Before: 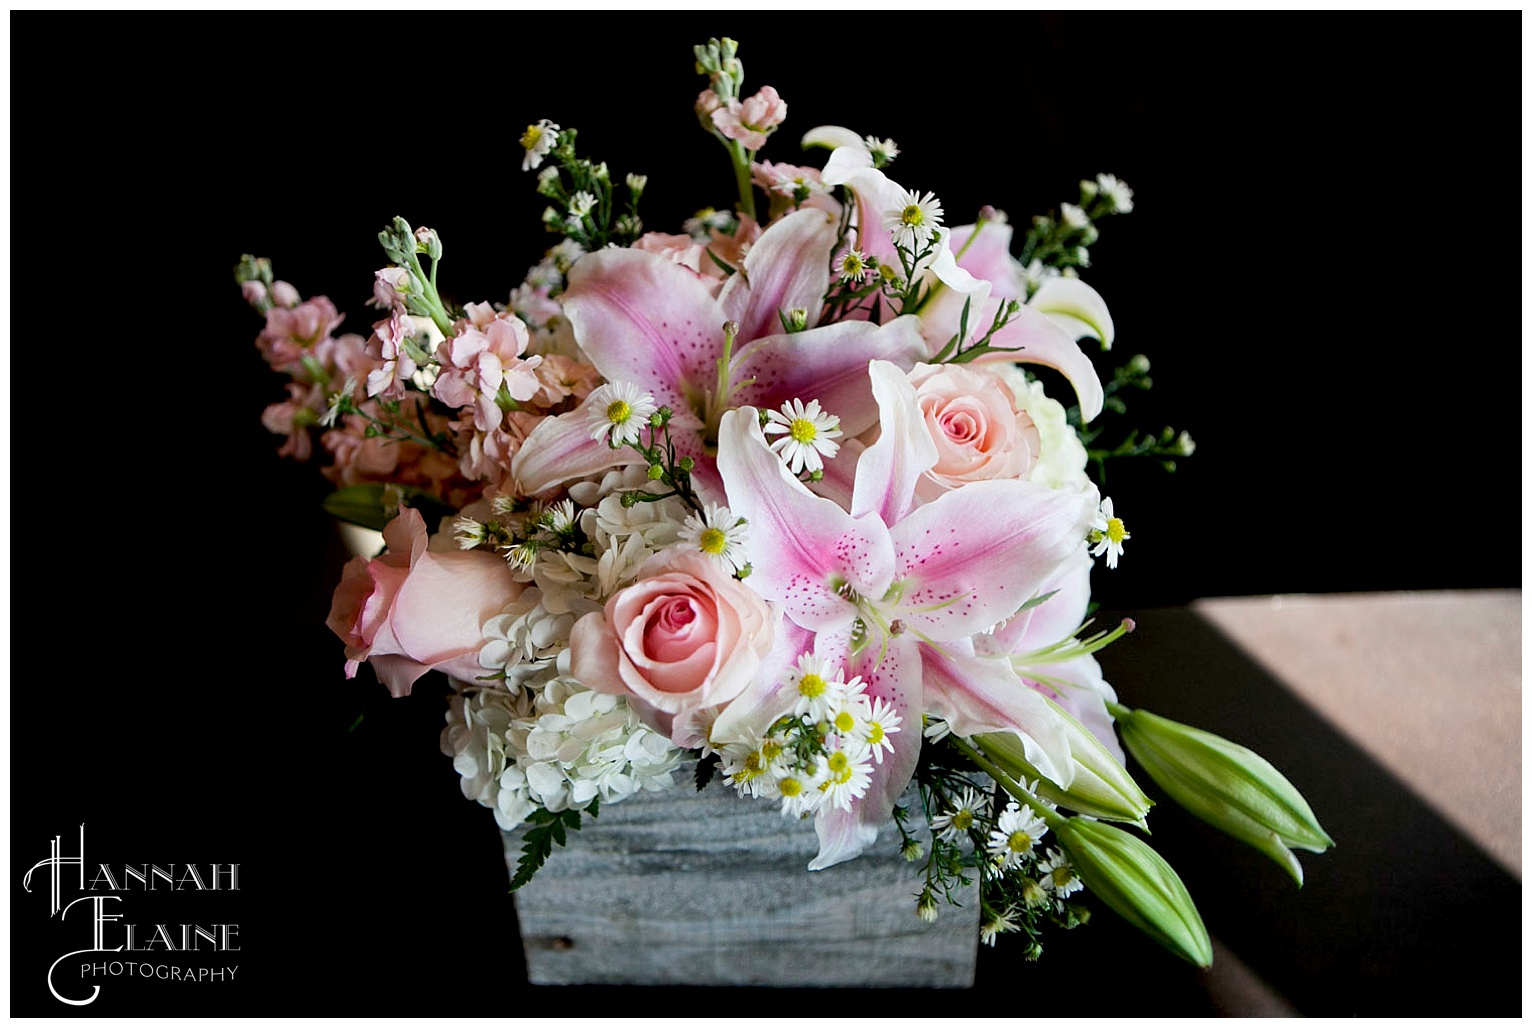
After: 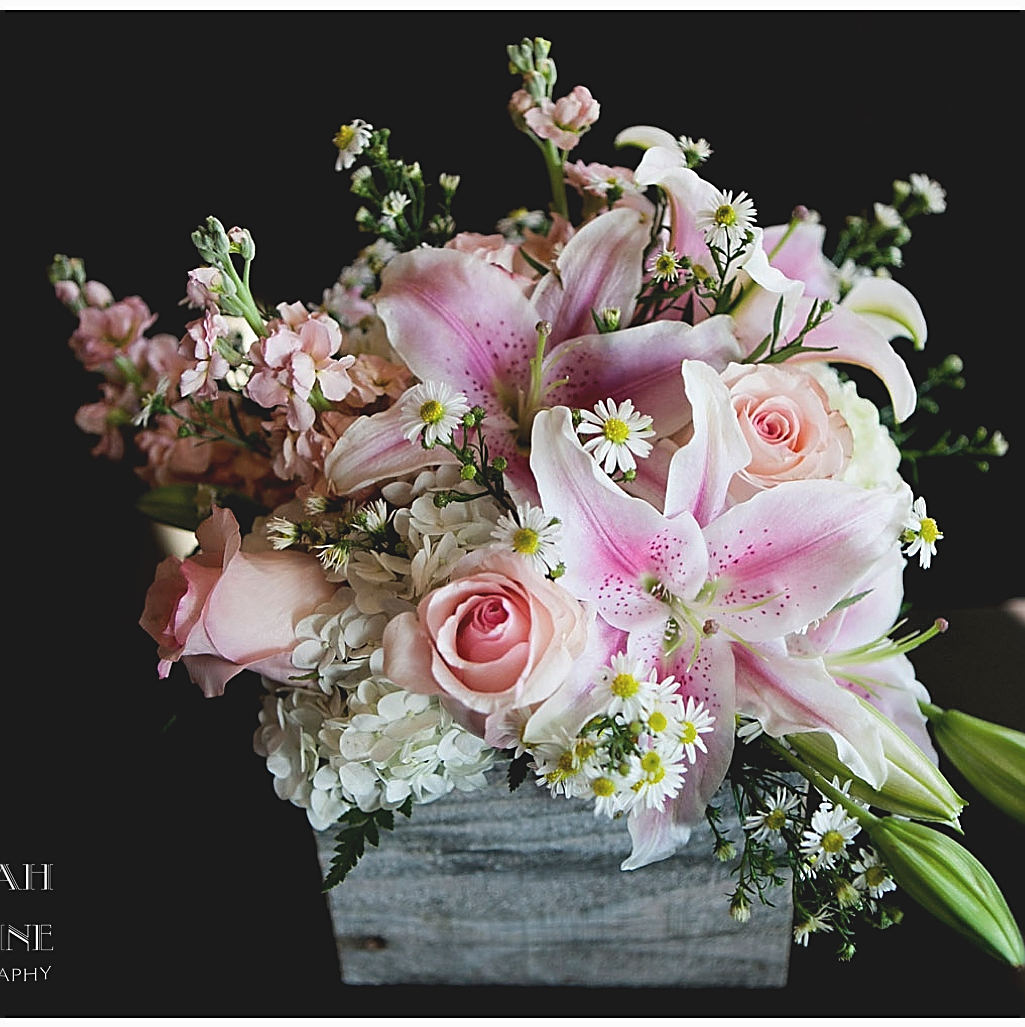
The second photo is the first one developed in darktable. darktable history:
crop and rotate: left 12.253%, right 20.816%
sharpen: on, module defaults
levels: black 0.065%, levels [0, 0.51, 1]
exposure: exposure -0.052 EV, compensate exposure bias true, compensate highlight preservation false
